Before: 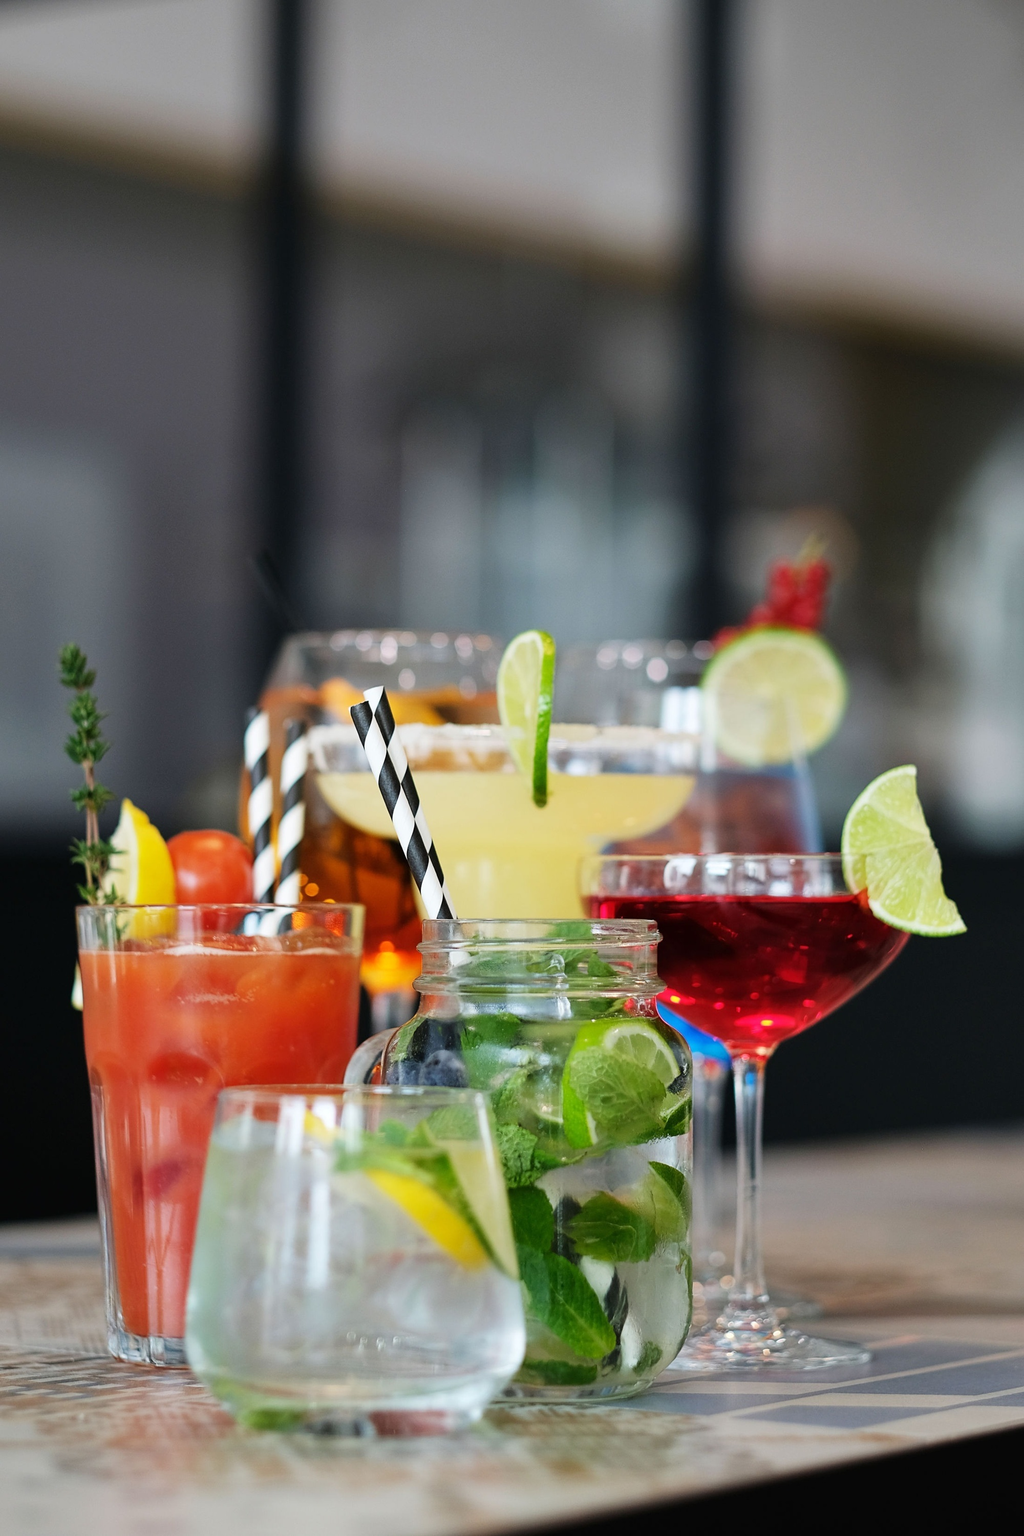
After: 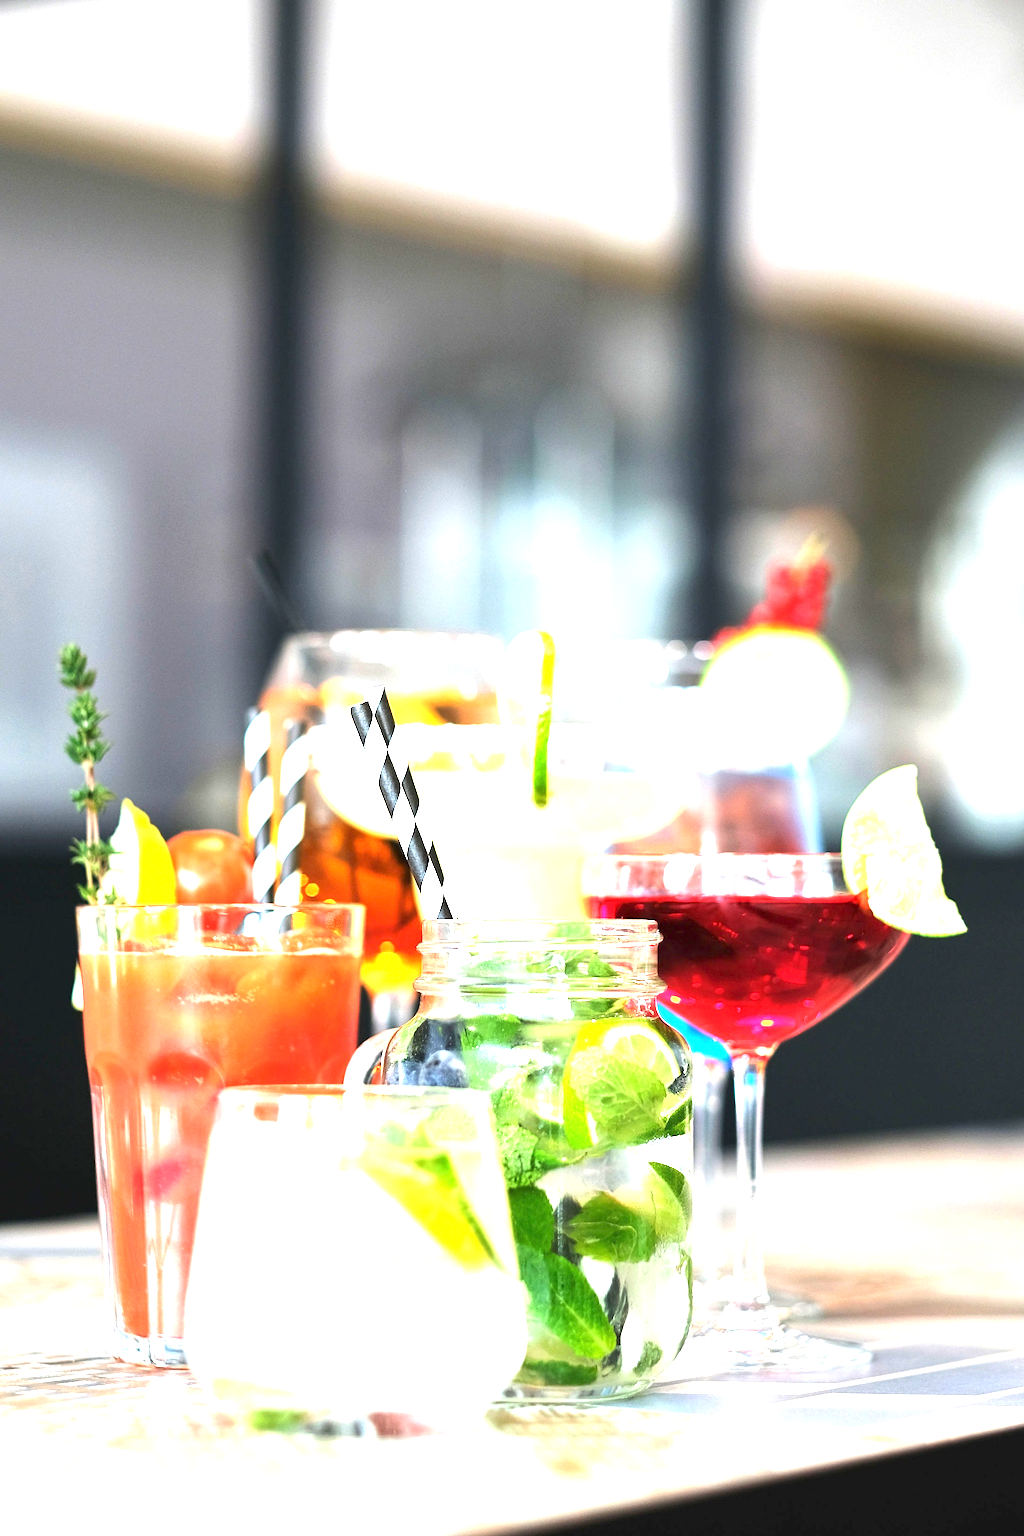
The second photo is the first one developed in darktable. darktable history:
exposure: exposure 2.182 EV, compensate highlight preservation false
